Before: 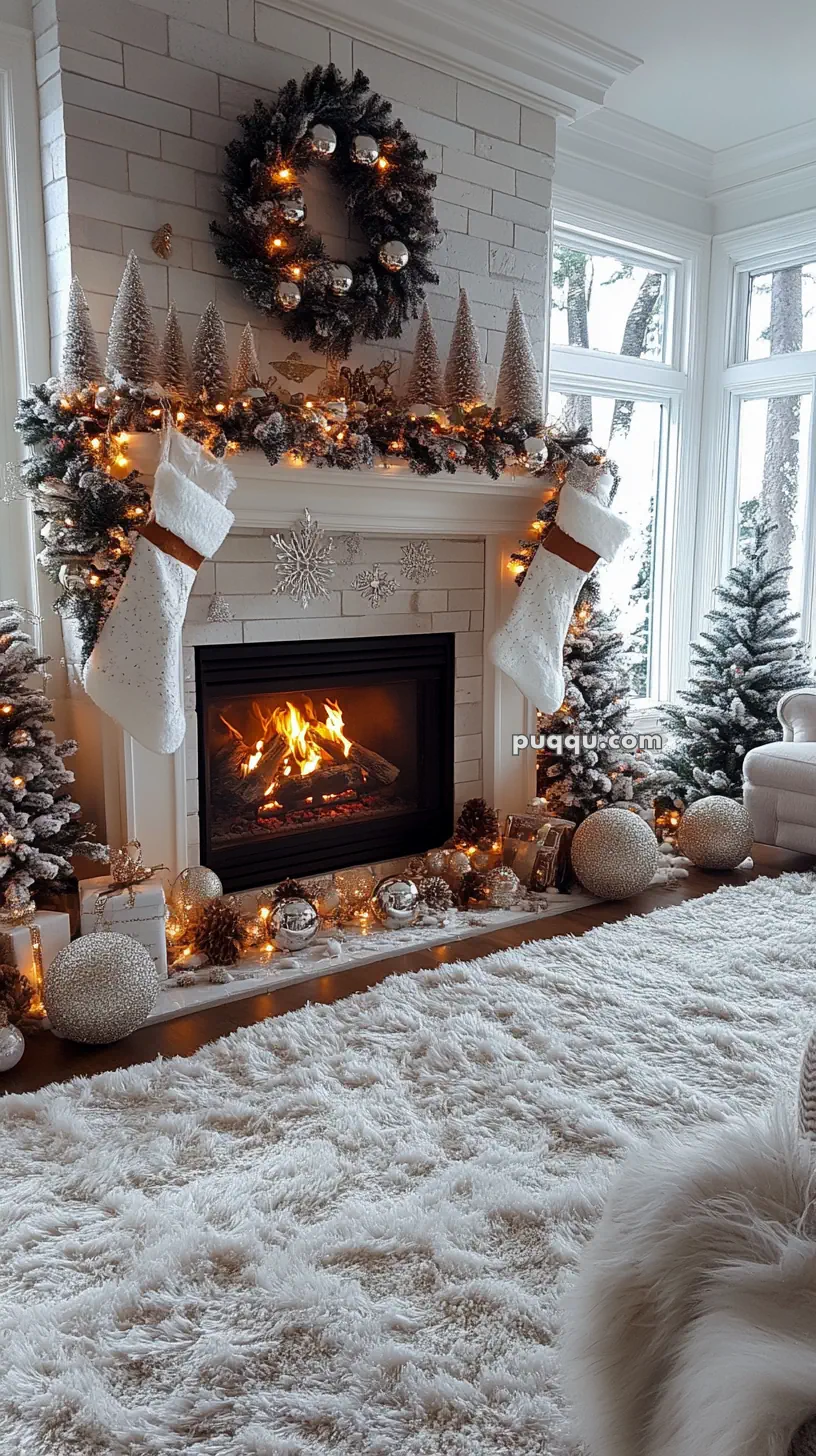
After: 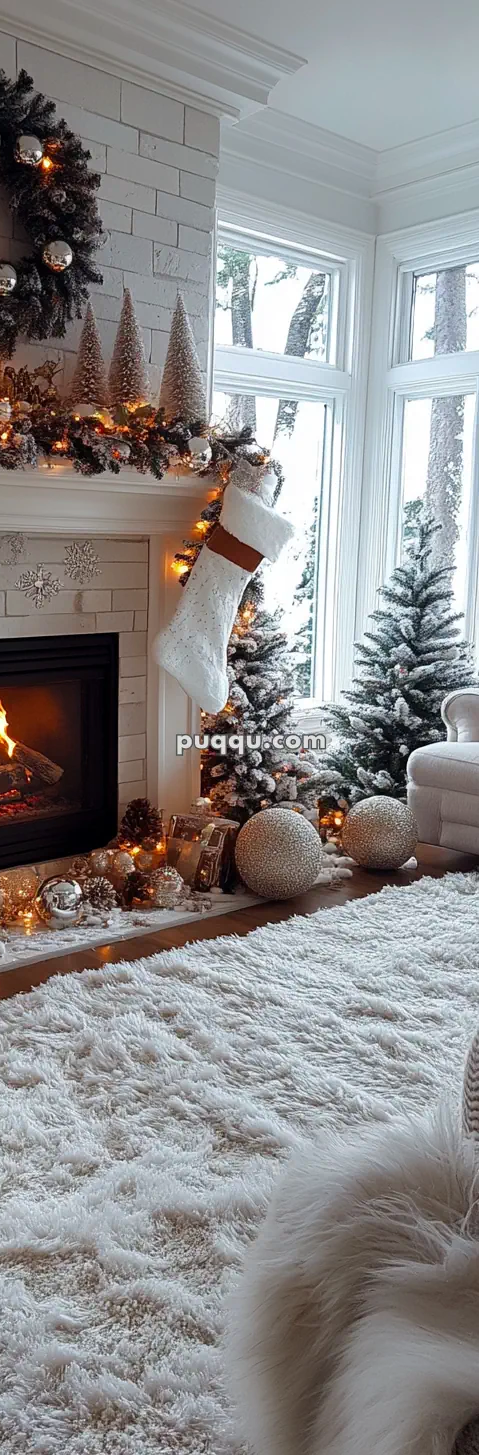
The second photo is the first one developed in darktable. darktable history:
crop: left 41.27%
tone equalizer: mask exposure compensation -0.488 EV
contrast brightness saturation: saturation 0.095
